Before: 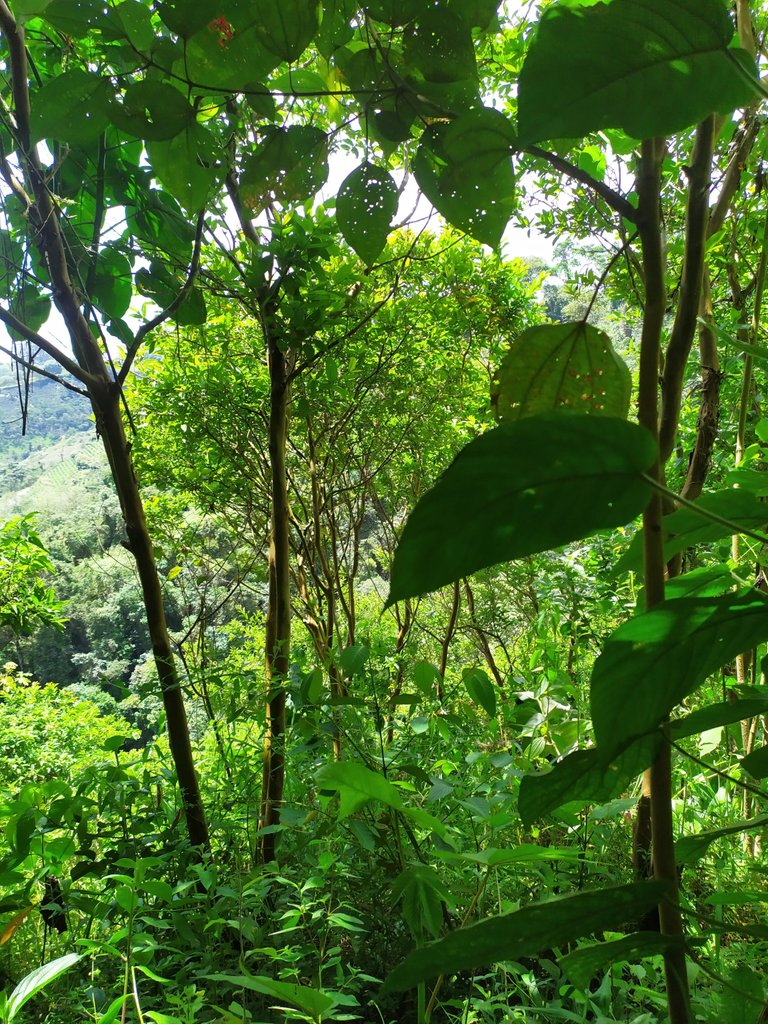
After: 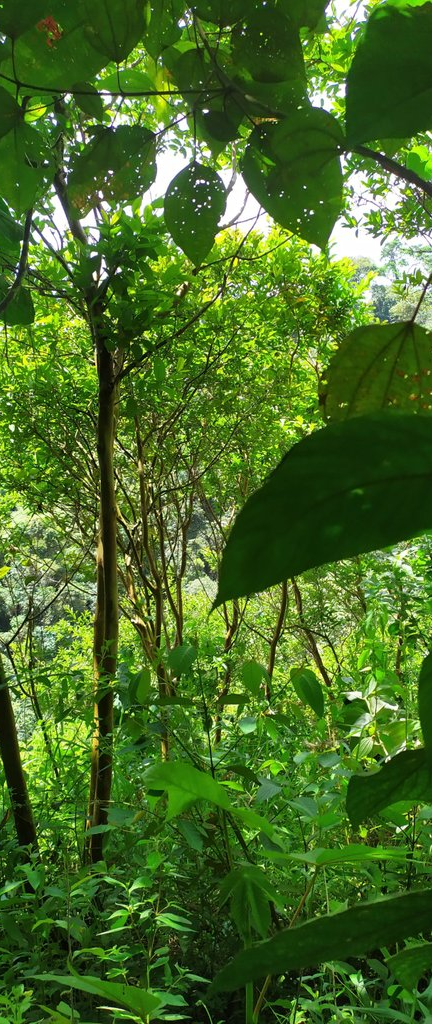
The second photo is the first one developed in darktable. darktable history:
crop and rotate: left 22.491%, right 21.18%
